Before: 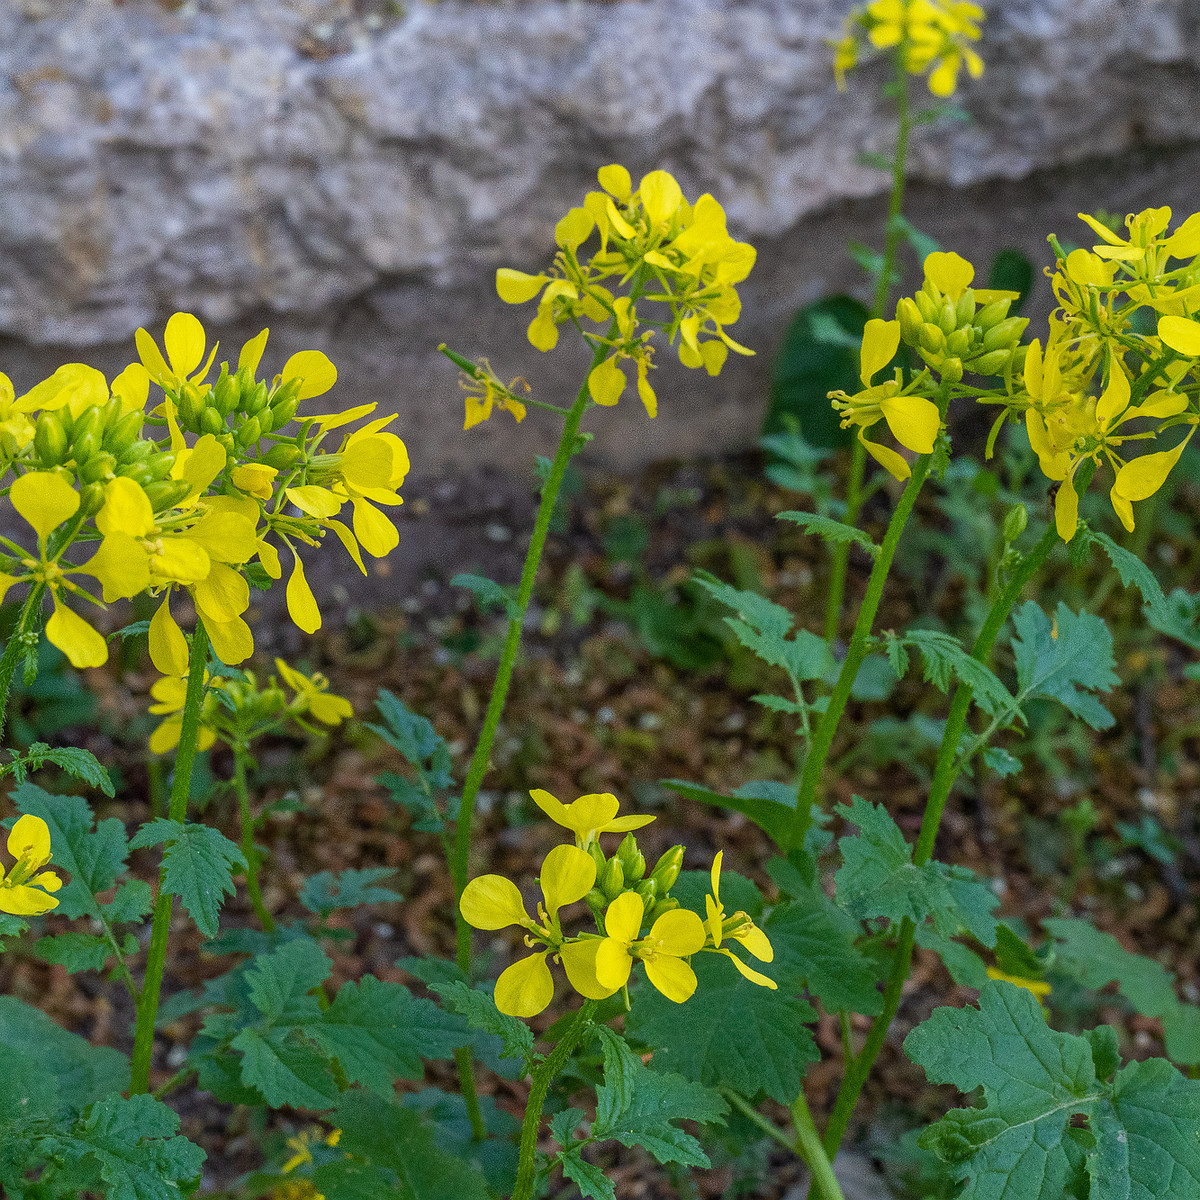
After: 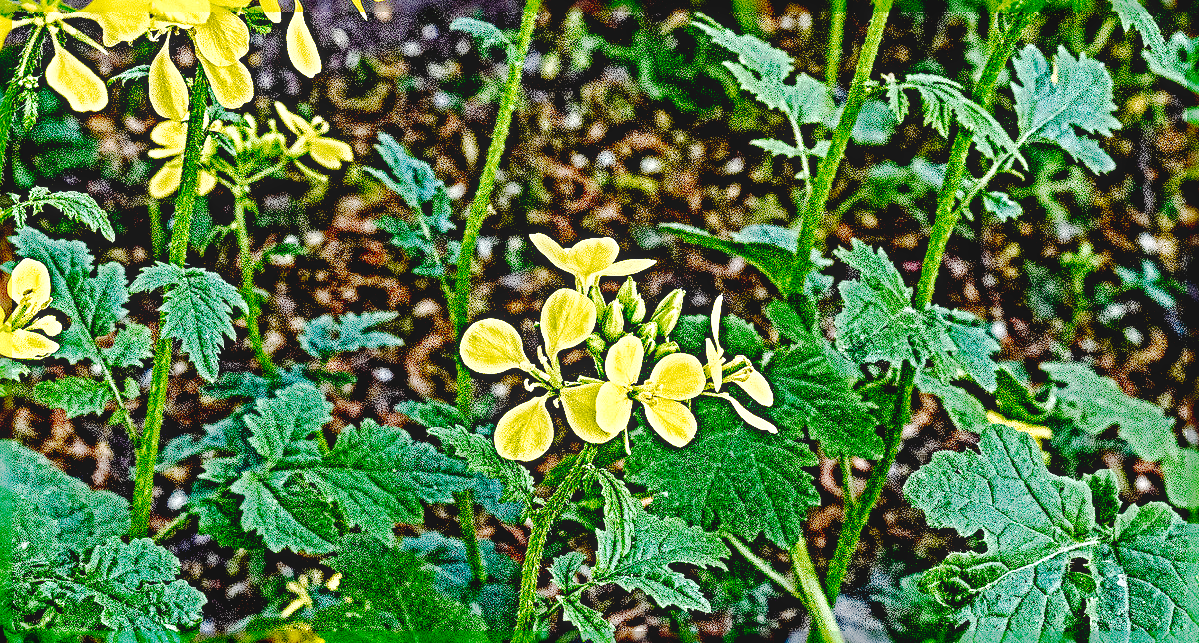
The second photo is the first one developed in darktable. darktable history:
crop and rotate: top 46.395%, right 0.004%
contrast brightness saturation: contrast 0.07, brightness -0.131, saturation 0.051
tone curve: curves: ch0 [(0, 0.014) (0.17, 0.099) (0.398, 0.423) (0.728, 0.808) (0.877, 0.91) (0.99, 0.955)]; ch1 [(0, 0) (0.377, 0.325) (0.493, 0.491) (0.505, 0.504) (0.515, 0.515) (0.554, 0.575) (0.623, 0.643) (0.701, 0.718) (1, 1)]; ch2 [(0, 0) (0.423, 0.453) (0.481, 0.485) (0.501, 0.501) (0.531, 0.527) (0.586, 0.597) (0.663, 0.706) (0.717, 0.753) (1, 0.991)], preserve colors none
exposure: exposure 0.947 EV, compensate exposure bias true, compensate highlight preservation false
base curve: curves: ch0 [(0.065, 0.026) (0.236, 0.358) (0.53, 0.546) (0.777, 0.841) (0.924, 0.992)], preserve colors none
sharpen: radius 6.263, amount 1.795, threshold 0.157
local contrast: on, module defaults
